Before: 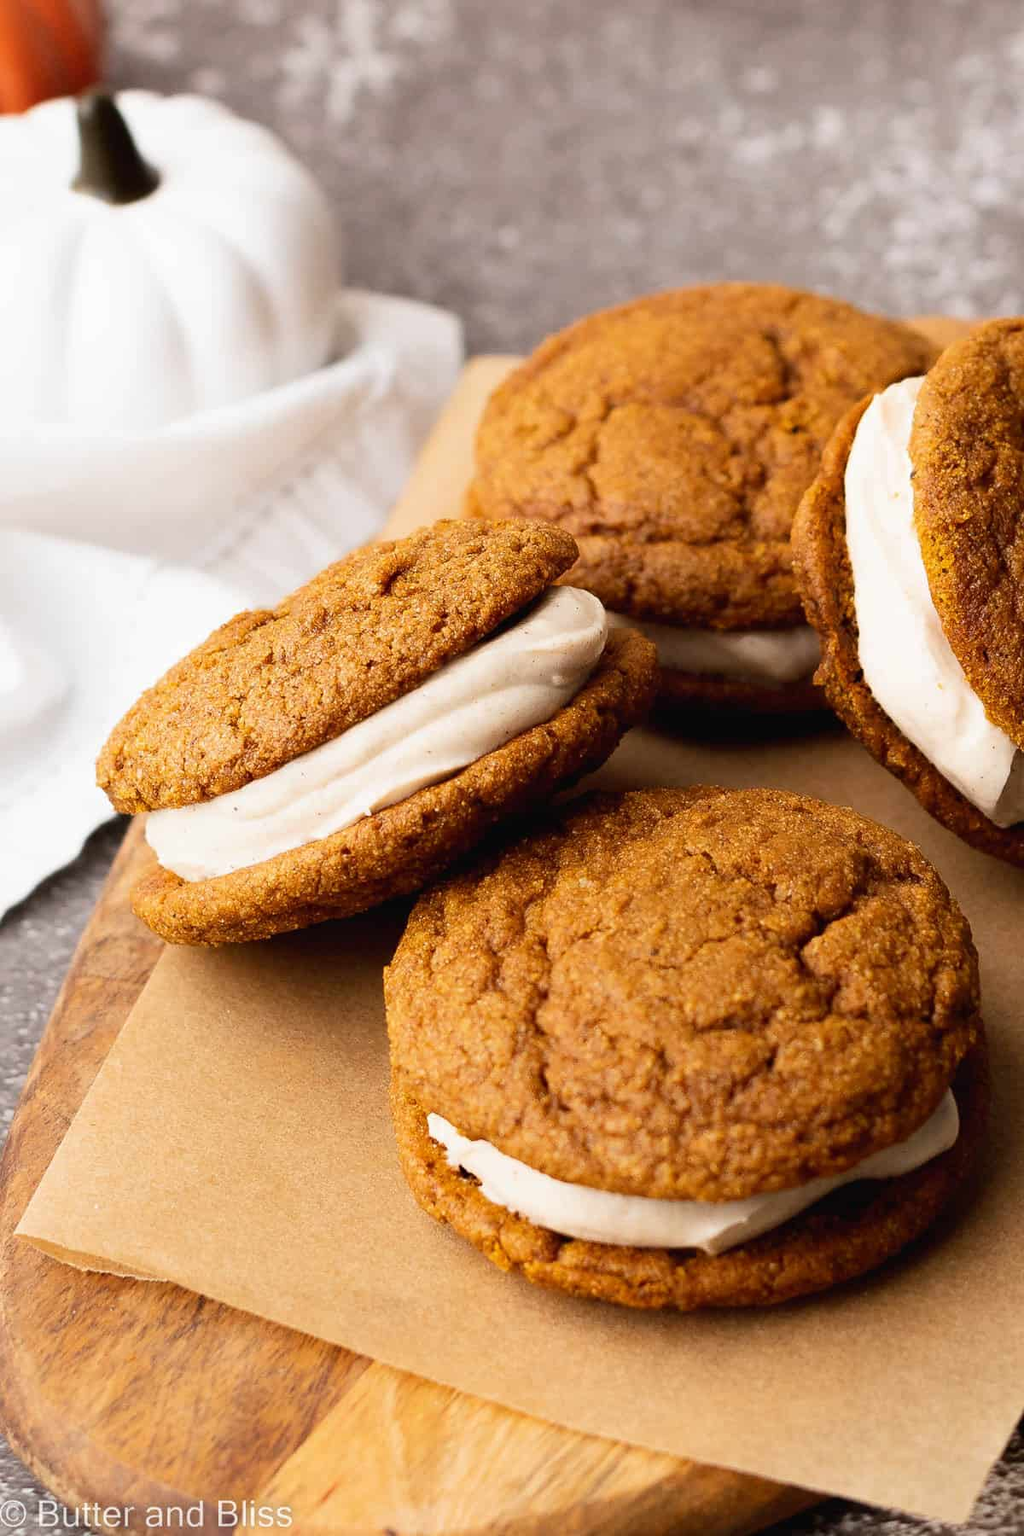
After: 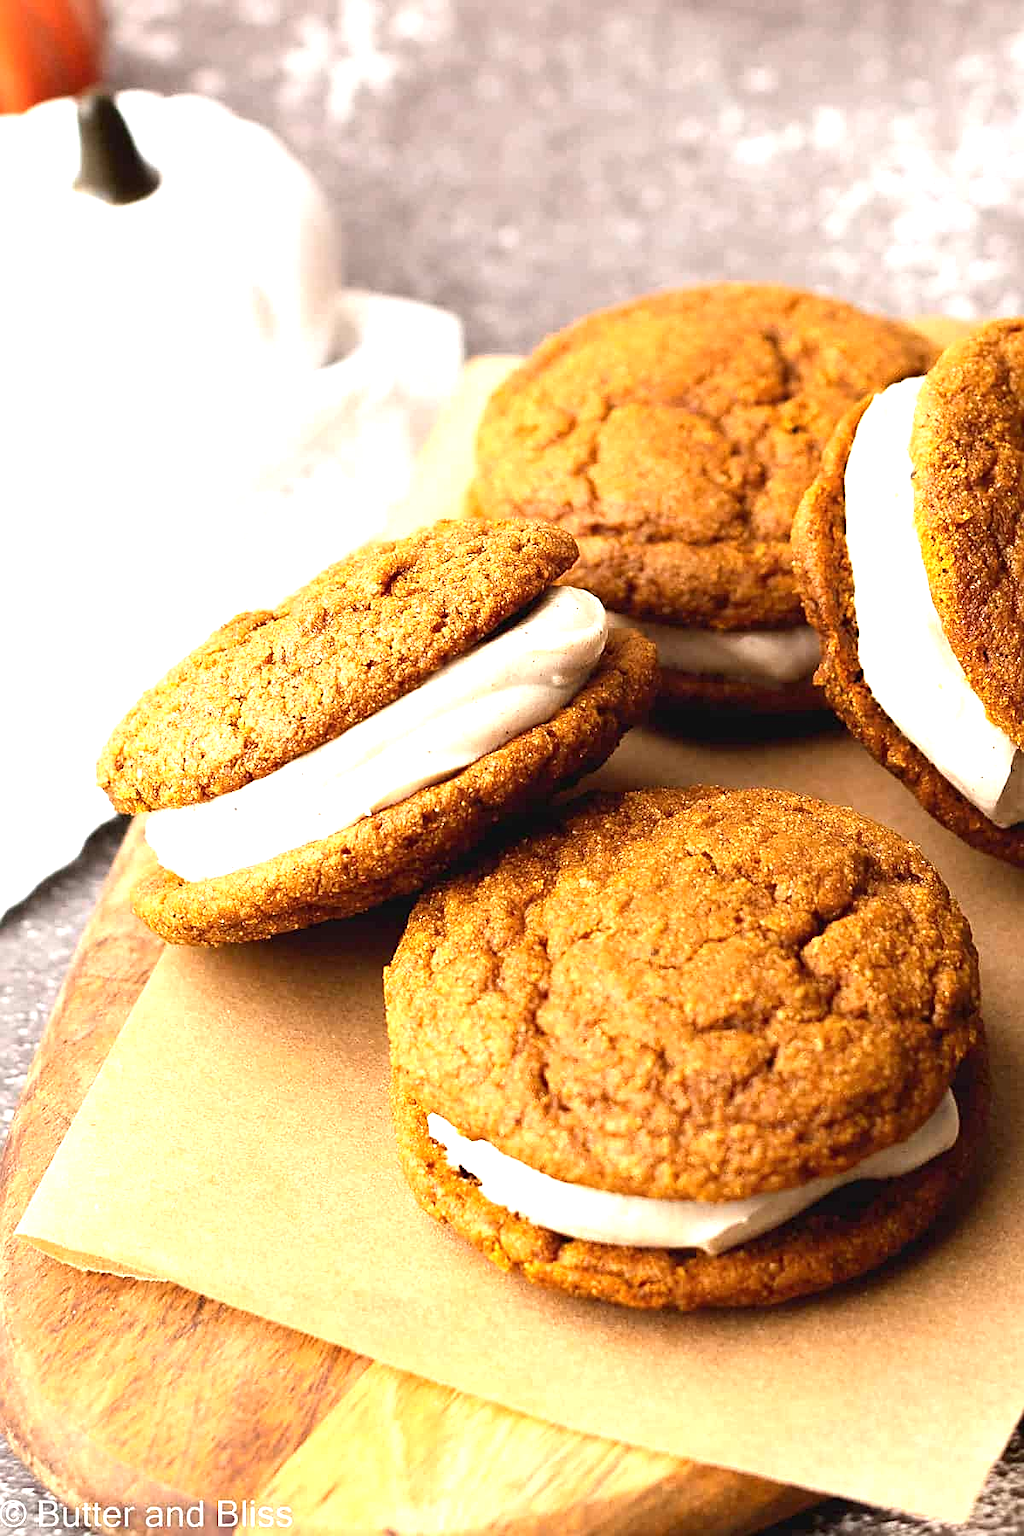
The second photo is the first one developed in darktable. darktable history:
sharpen: on, module defaults
exposure: black level correction 0, exposure 1 EV, compensate highlight preservation false
